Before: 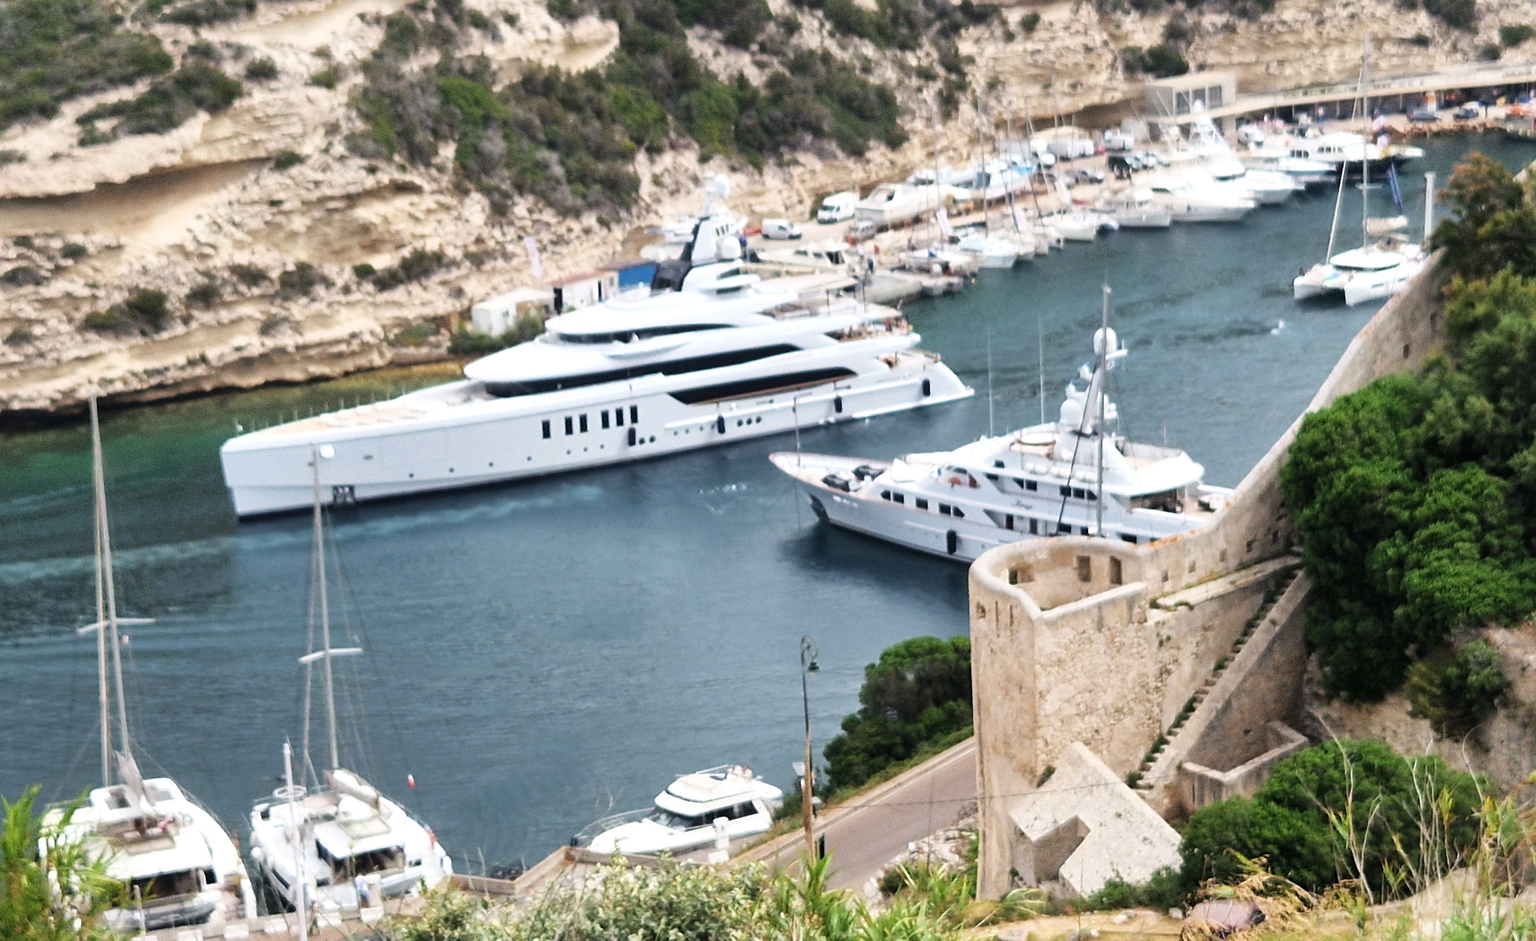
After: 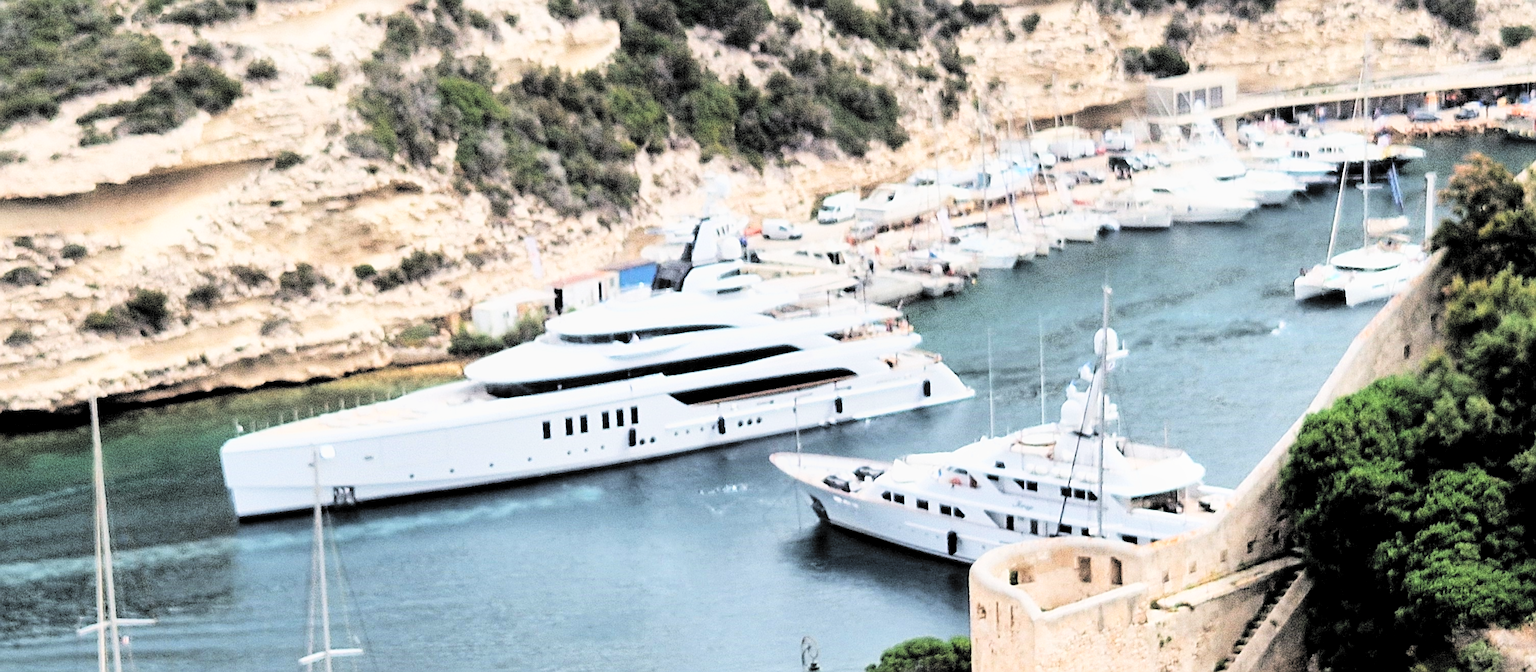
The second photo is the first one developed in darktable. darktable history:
crop: right 0%, bottom 28.542%
sharpen: on, module defaults
filmic rgb: black relative exposure -5.04 EV, white relative exposure 3.99 EV, hardness 2.87, contrast 1.298, color science v4 (2020), contrast in shadows soft, contrast in highlights soft
color zones: curves: ch0 [(0.018, 0.548) (0.197, 0.654) (0.425, 0.447) (0.605, 0.658) (0.732, 0.579)]; ch1 [(0.105, 0.531) (0.224, 0.531) (0.386, 0.39) (0.618, 0.456) (0.732, 0.456) (0.956, 0.421)]; ch2 [(0.039, 0.583) (0.215, 0.465) (0.399, 0.544) (0.465, 0.548) (0.614, 0.447) (0.724, 0.43) (0.882, 0.623) (0.956, 0.632)], mix -62.76%
local contrast: highlights 106%, shadows 103%, detail 119%, midtone range 0.2
levels: mode automatic, levels [0.008, 0.318, 0.836]
contrast brightness saturation: contrast 0.101, brightness 0.301, saturation 0.146
